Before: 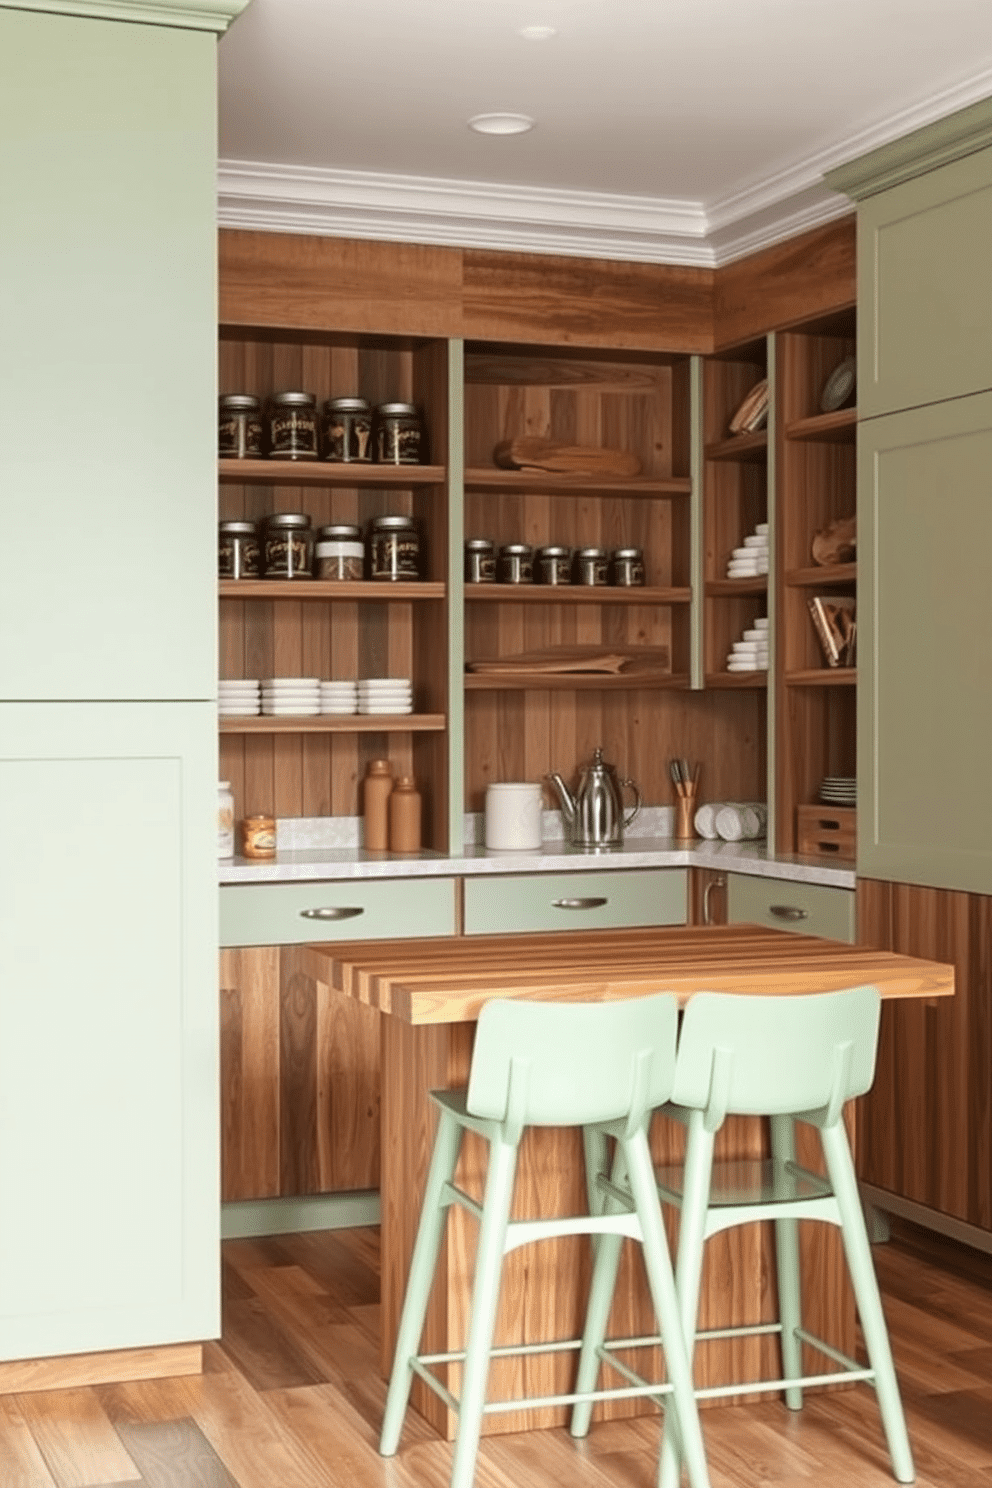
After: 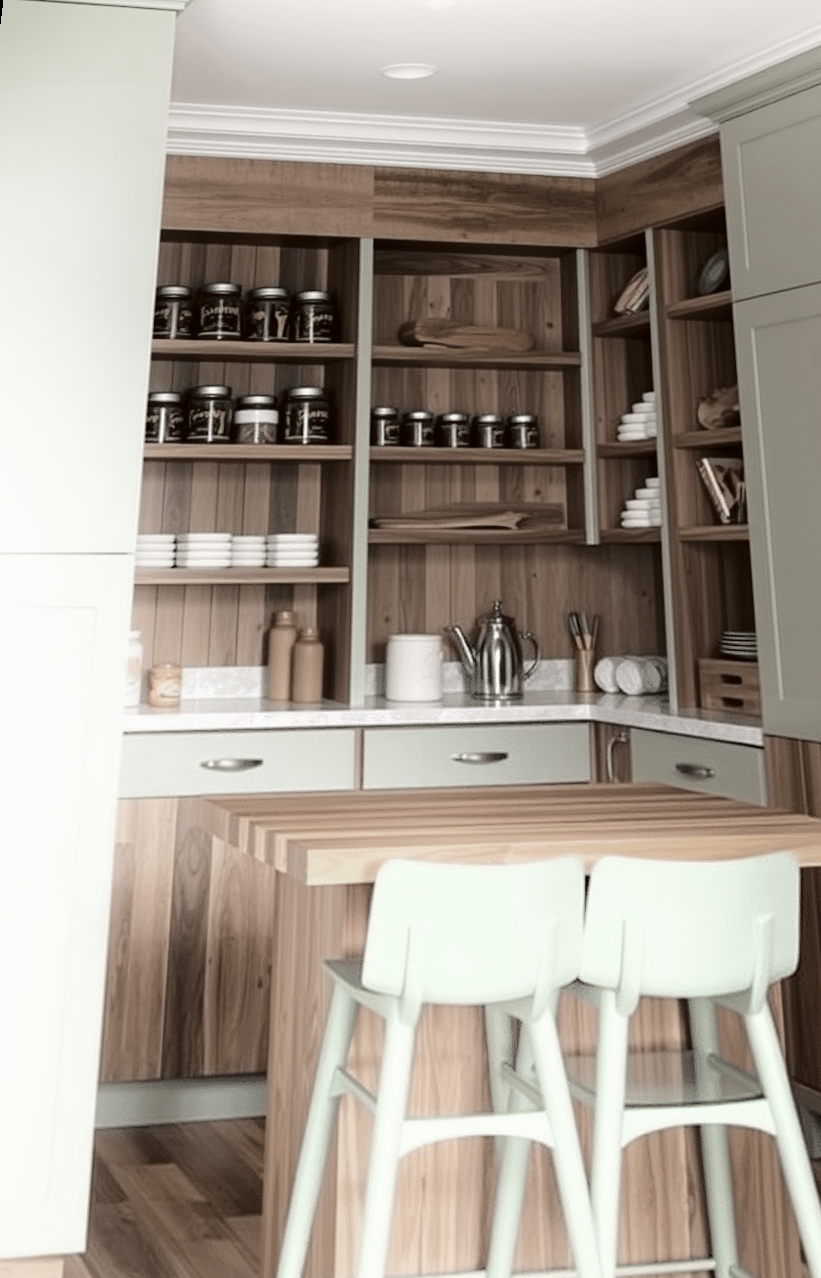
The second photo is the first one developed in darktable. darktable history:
crop and rotate: top 0%, bottom 11.49%
shadows and highlights: highlights 70.7, soften with gaussian
fill light: exposure -2 EV, width 8.6
rotate and perspective: rotation 0.72°, lens shift (vertical) -0.352, lens shift (horizontal) -0.051, crop left 0.152, crop right 0.859, crop top 0.019, crop bottom 0.964
color zones: curves: ch0 [(0, 0.613) (0.01, 0.613) (0.245, 0.448) (0.498, 0.529) (0.642, 0.665) (0.879, 0.777) (0.99, 0.613)]; ch1 [(0, 0.272) (0.219, 0.127) (0.724, 0.346)]
color balance rgb: perceptual saturation grading › global saturation 30%, global vibrance 20%
exposure: exposure 0.207 EV, compensate highlight preservation false
white balance: emerald 1
